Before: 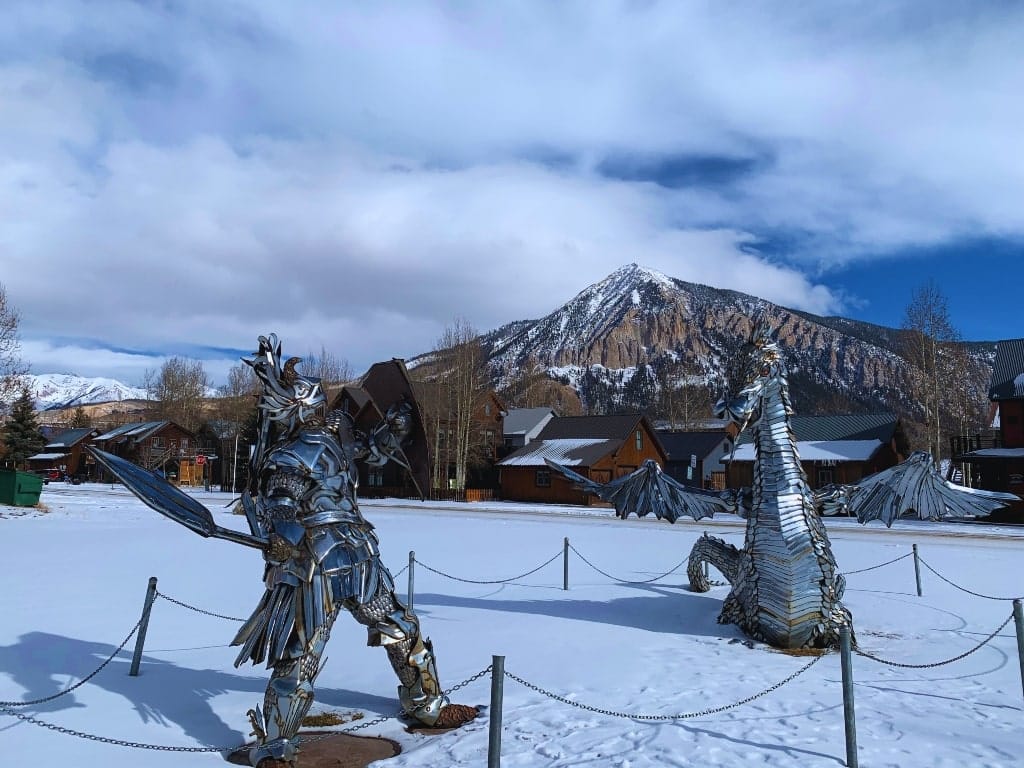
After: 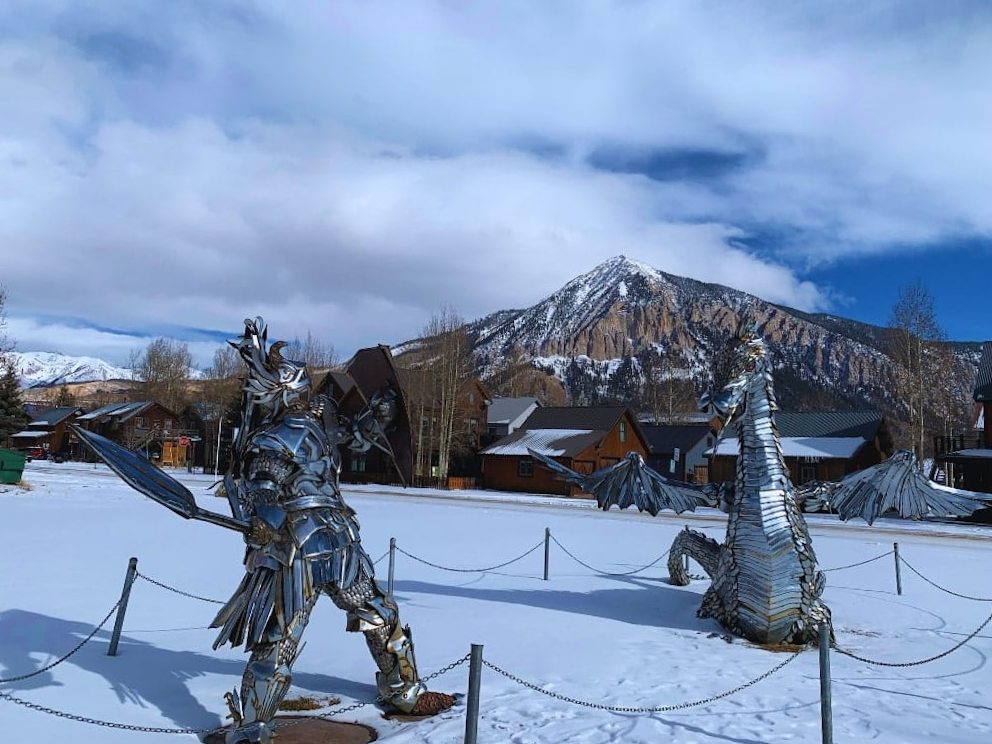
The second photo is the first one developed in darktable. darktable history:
crop and rotate: angle -1.37°
